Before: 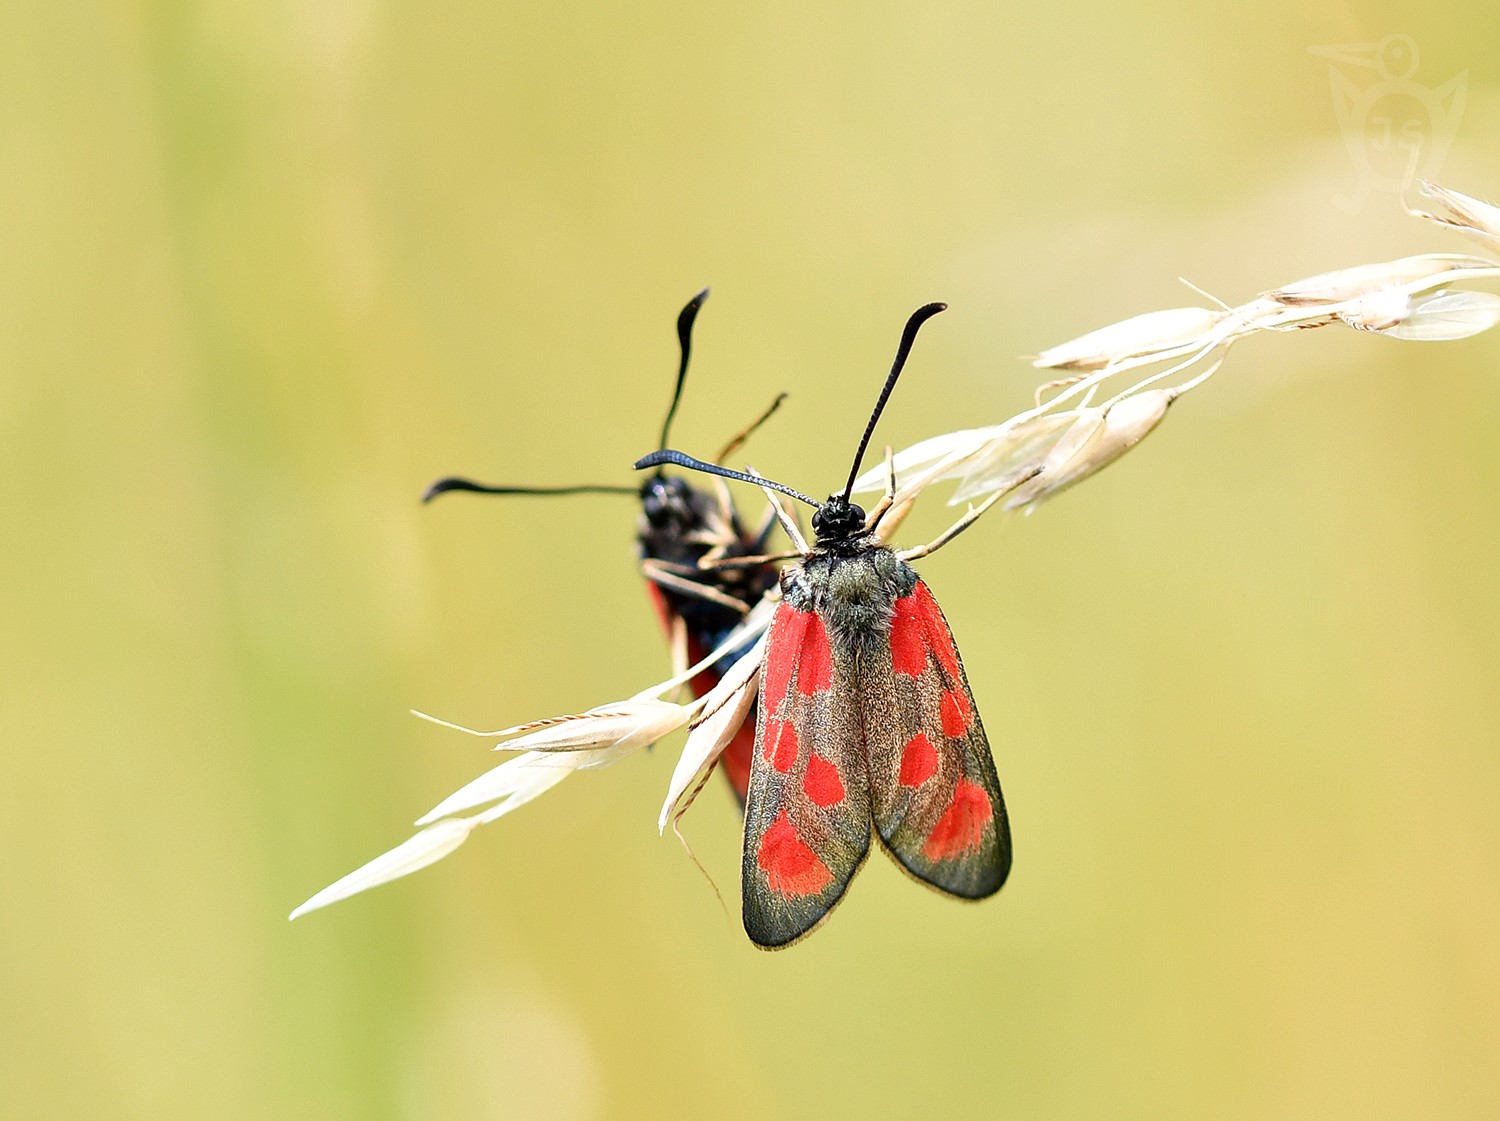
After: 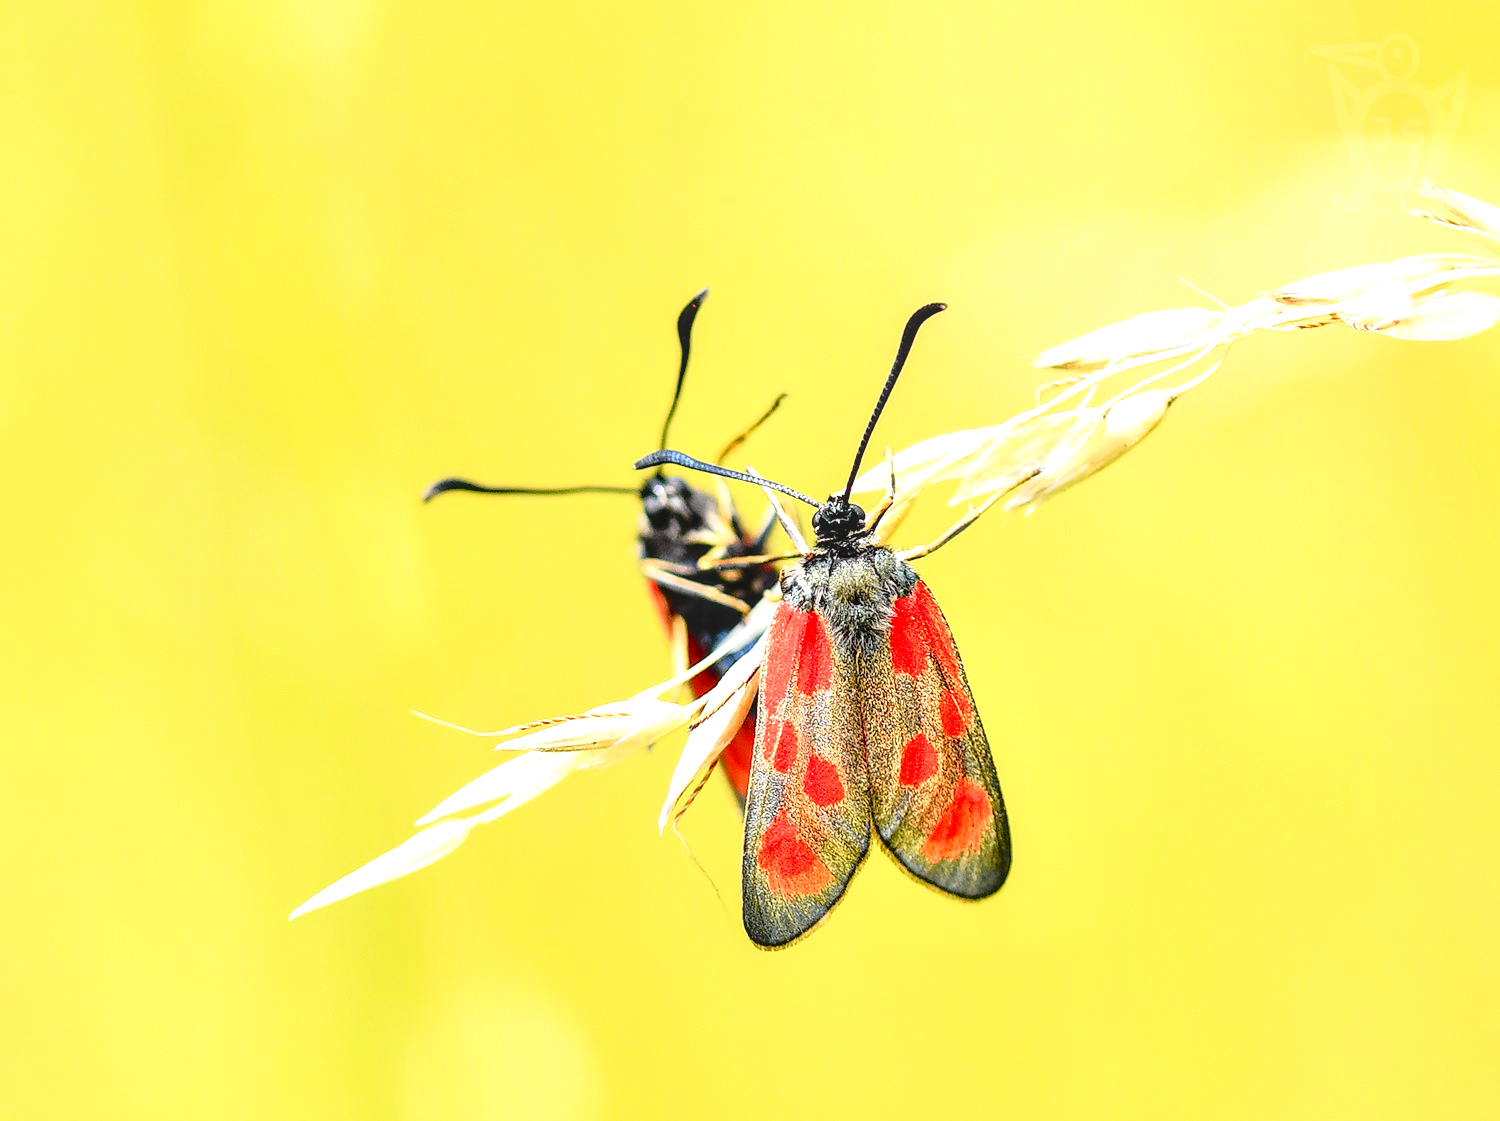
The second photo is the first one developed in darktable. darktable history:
tone curve: curves: ch0 [(0, 0.029) (0.168, 0.142) (0.359, 0.44) (0.469, 0.544) (0.634, 0.722) (0.858, 0.903) (1, 0.968)]; ch1 [(0, 0) (0.437, 0.453) (0.472, 0.47) (0.502, 0.502) (0.54, 0.534) (0.57, 0.592) (0.618, 0.66) (0.699, 0.749) (0.859, 0.919) (1, 1)]; ch2 [(0, 0) (0.33, 0.301) (0.421, 0.443) (0.476, 0.498) (0.505, 0.503) (0.547, 0.557) (0.586, 0.634) (0.608, 0.676) (1, 1)], color space Lab, independent channels, preserve colors none
local contrast: on, module defaults
exposure: exposure 0.747 EV, compensate highlight preservation false
